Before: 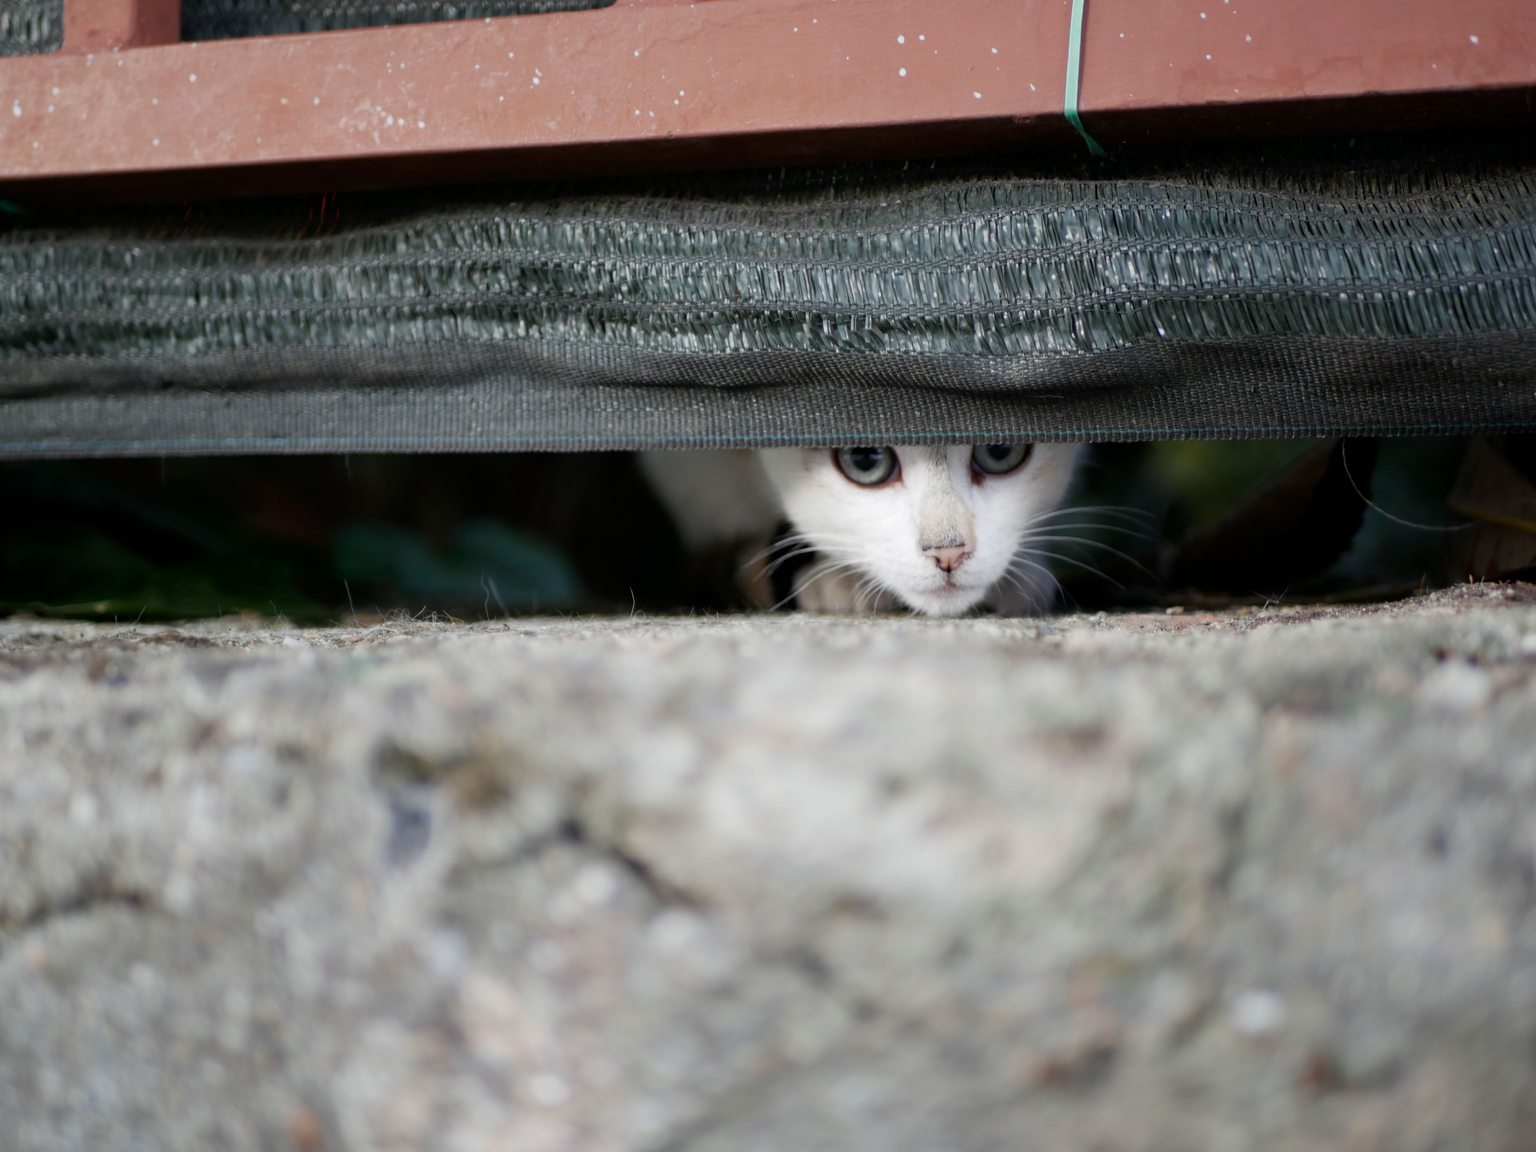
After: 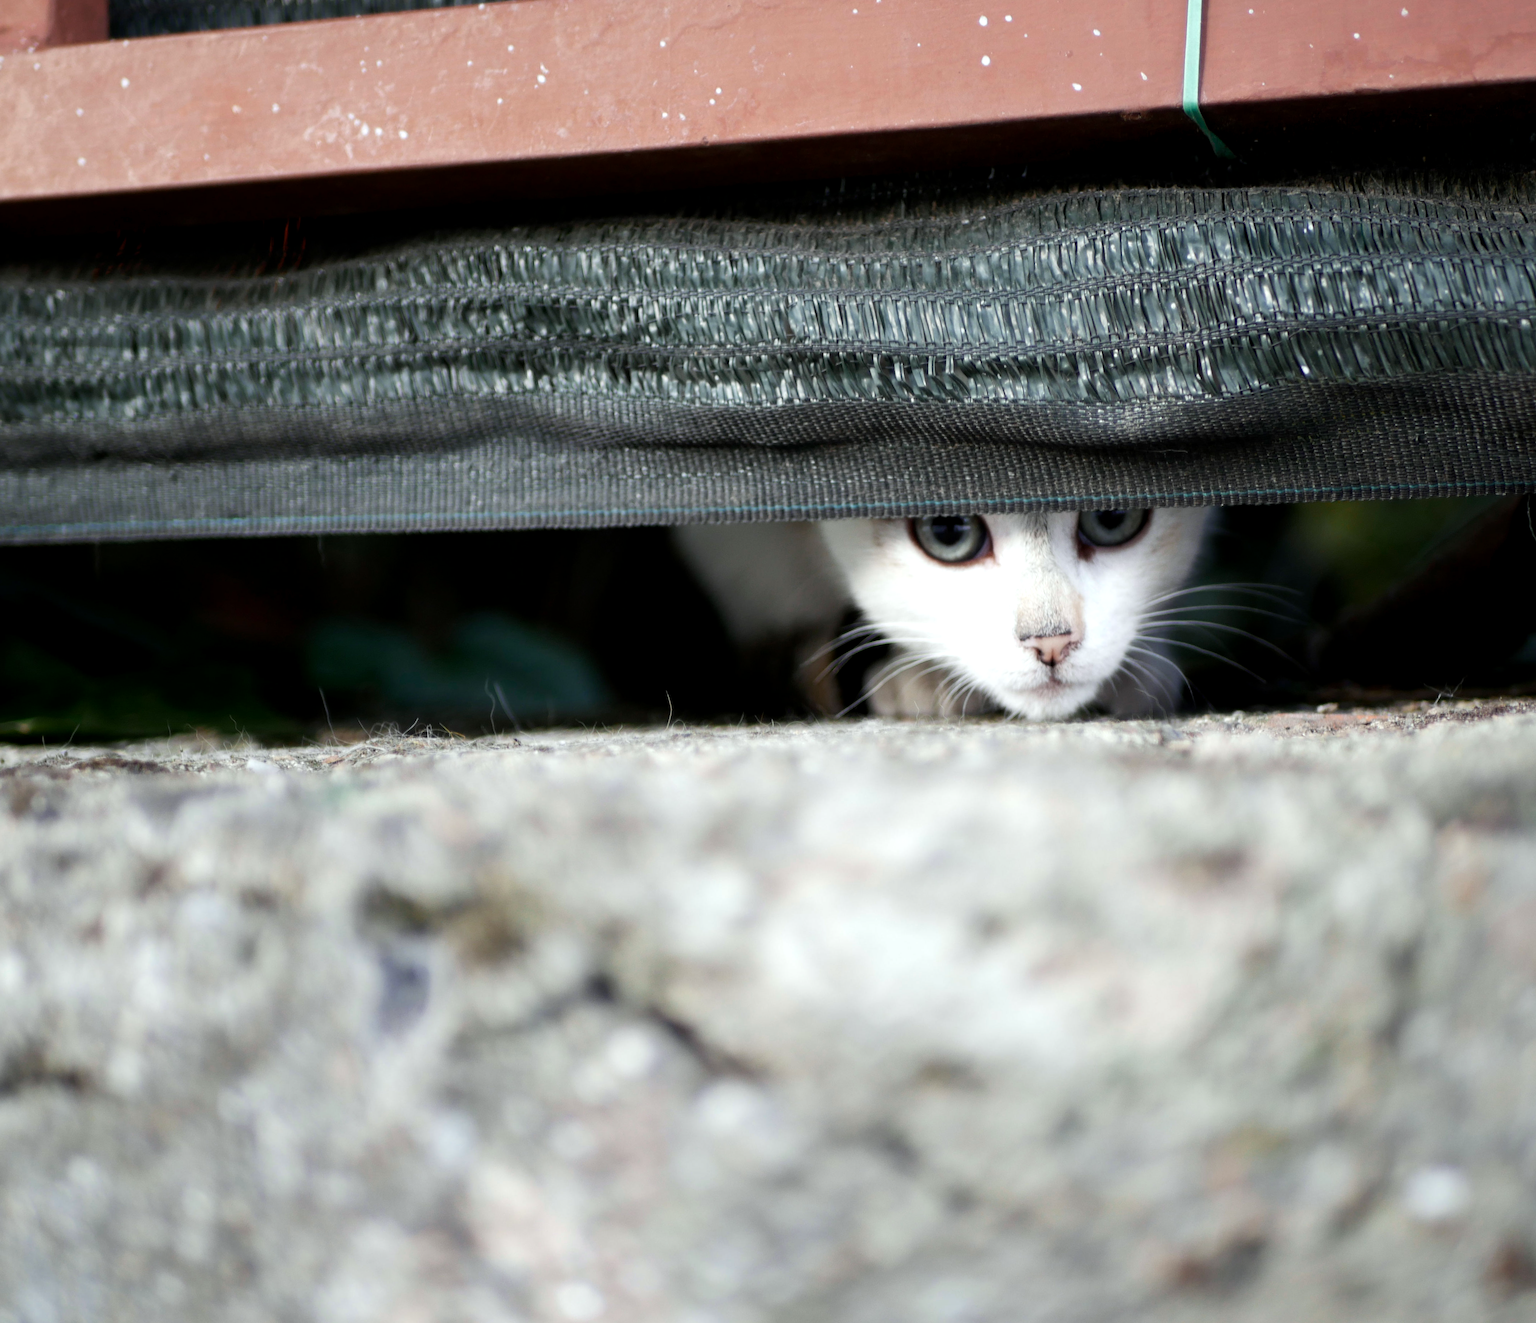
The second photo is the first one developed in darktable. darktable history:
crop and rotate: angle 1°, left 4.281%, top 0.642%, right 11.383%, bottom 2.486%
exposure: black level correction 0.002, compensate highlight preservation false
levels: levels [0, 0.476, 0.951]
white balance: red 0.978, blue 0.999
tone equalizer: -8 EV -0.417 EV, -7 EV -0.389 EV, -6 EV -0.333 EV, -5 EV -0.222 EV, -3 EV 0.222 EV, -2 EV 0.333 EV, -1 EV 0.389 EV, +0 EV 0.417 EV, edges refinement/feathering 500, mask exposure compensation -1.57 EV, preserve details no
